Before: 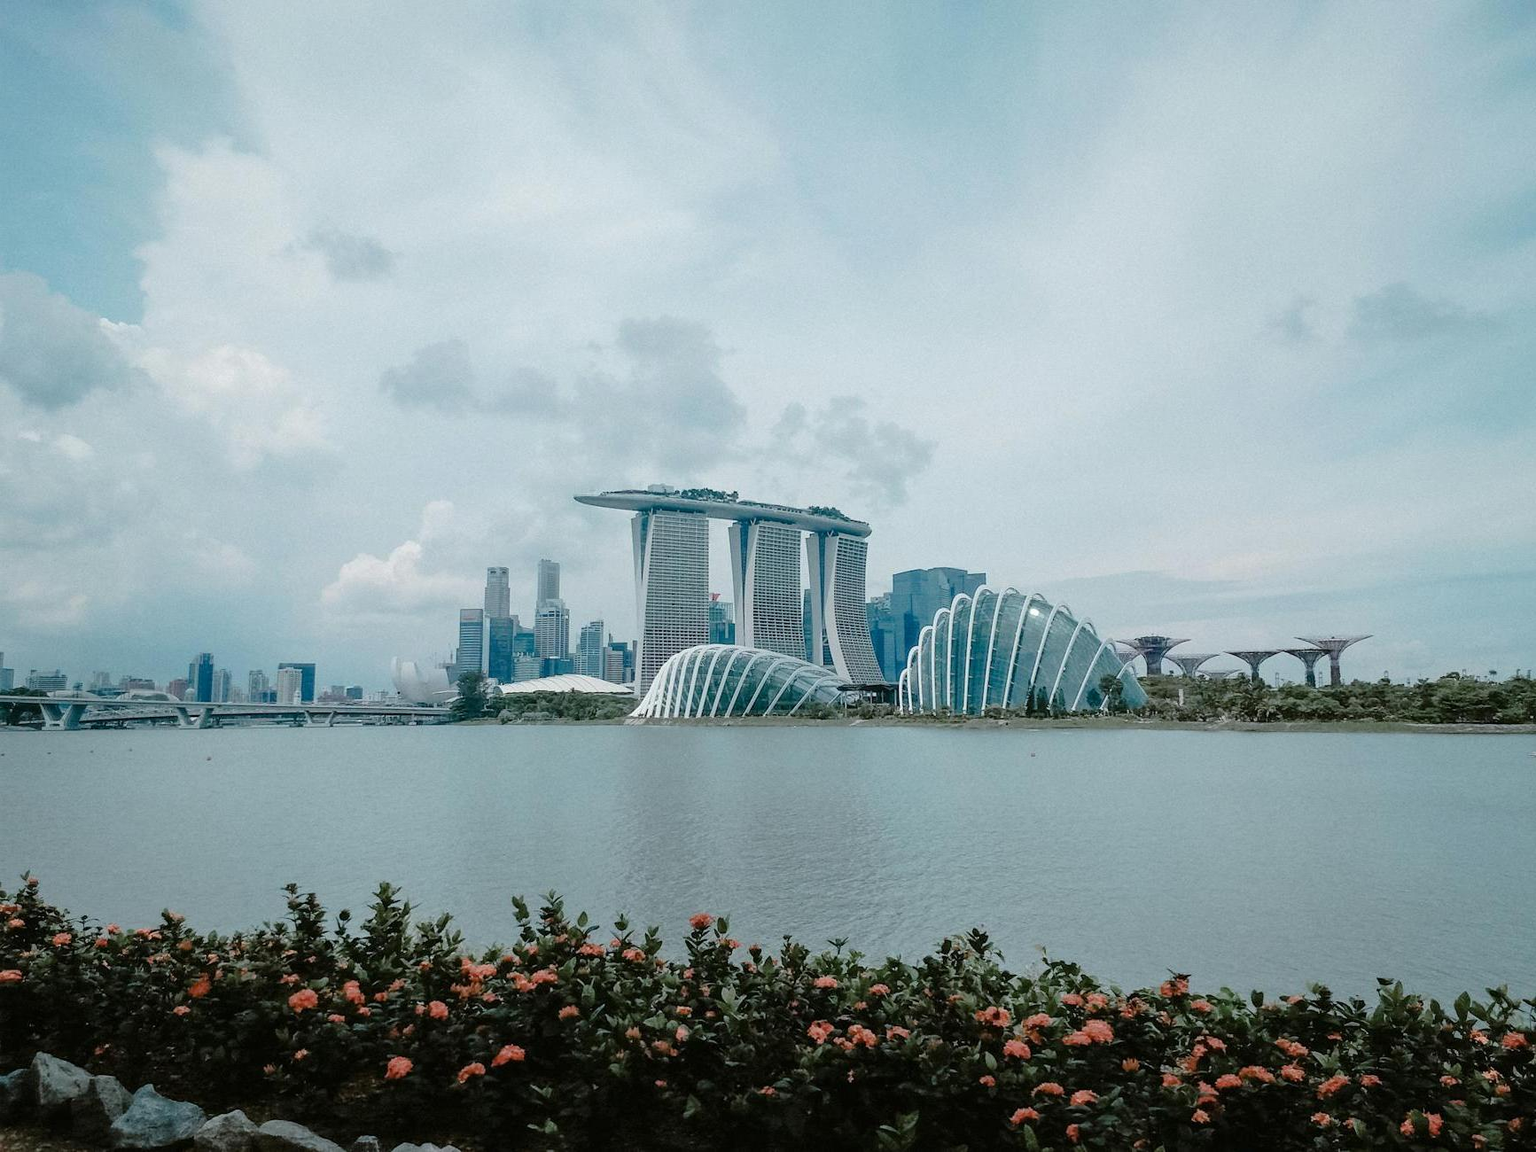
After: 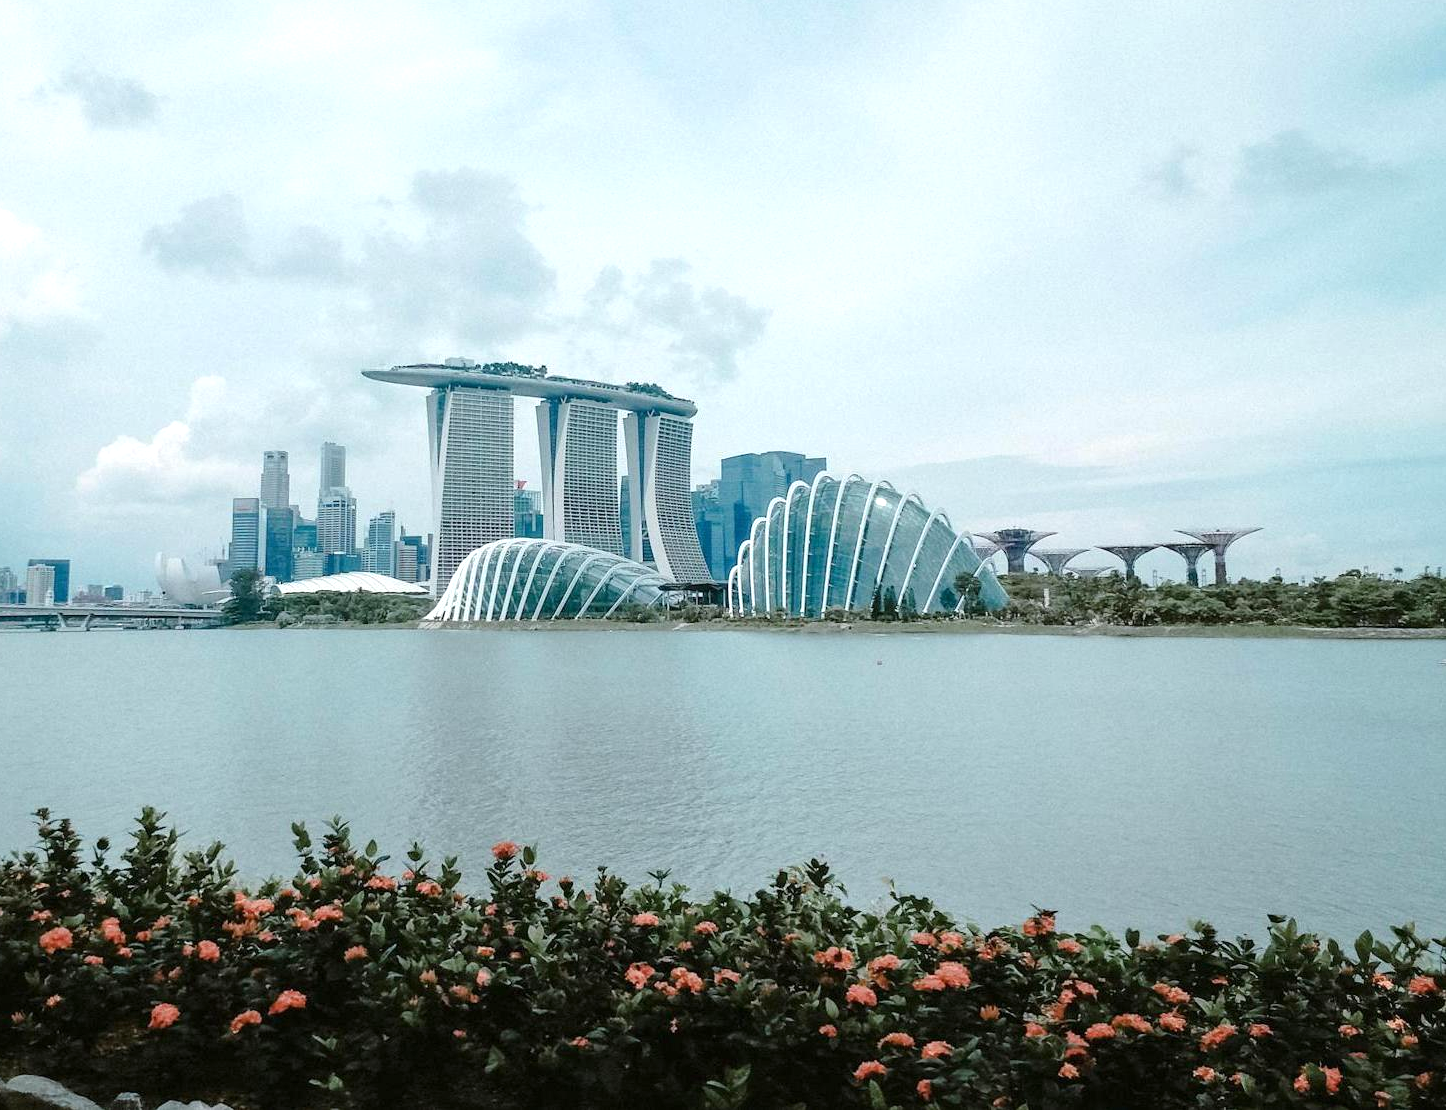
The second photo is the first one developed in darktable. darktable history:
exposure: exposure 0.559 EV, compensate highlight preservation false
crop: left 16.536%, top 14.562%
